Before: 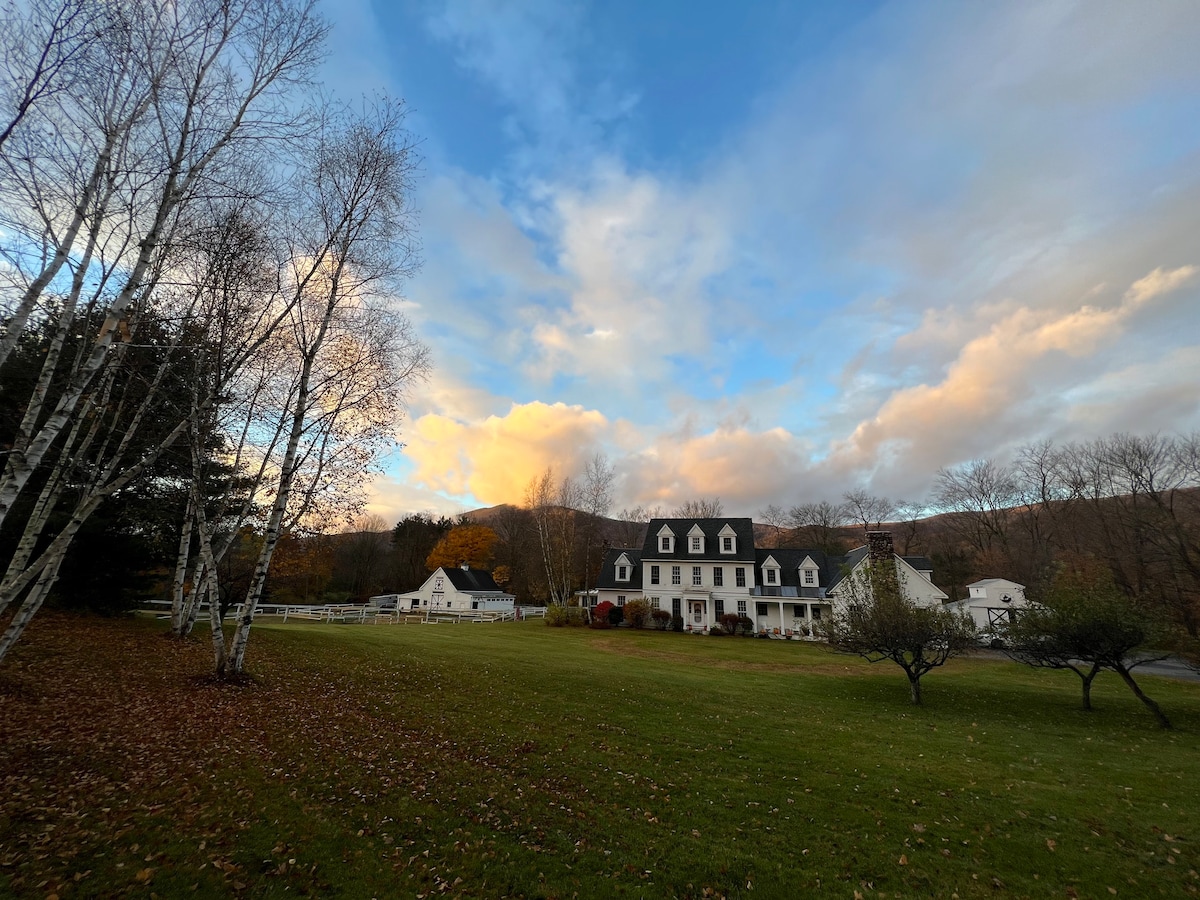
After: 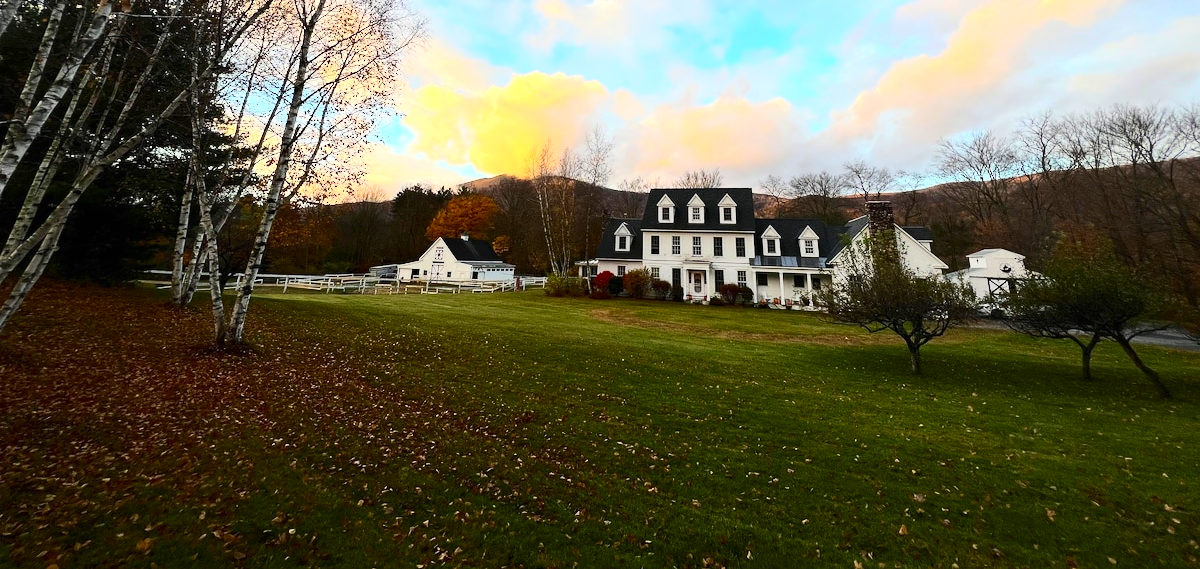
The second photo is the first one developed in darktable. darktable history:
contrast brightness saturation: contrast 0.408, brightness 0.114, saturation 0.211
crop and rotate: top 36.76%
exposure: black level correction 0, exposure 0.702 EV, compensate highlight preservation false
shadows and highlights: shadows 25, white point adjustment -3.18, highlights -30.03
